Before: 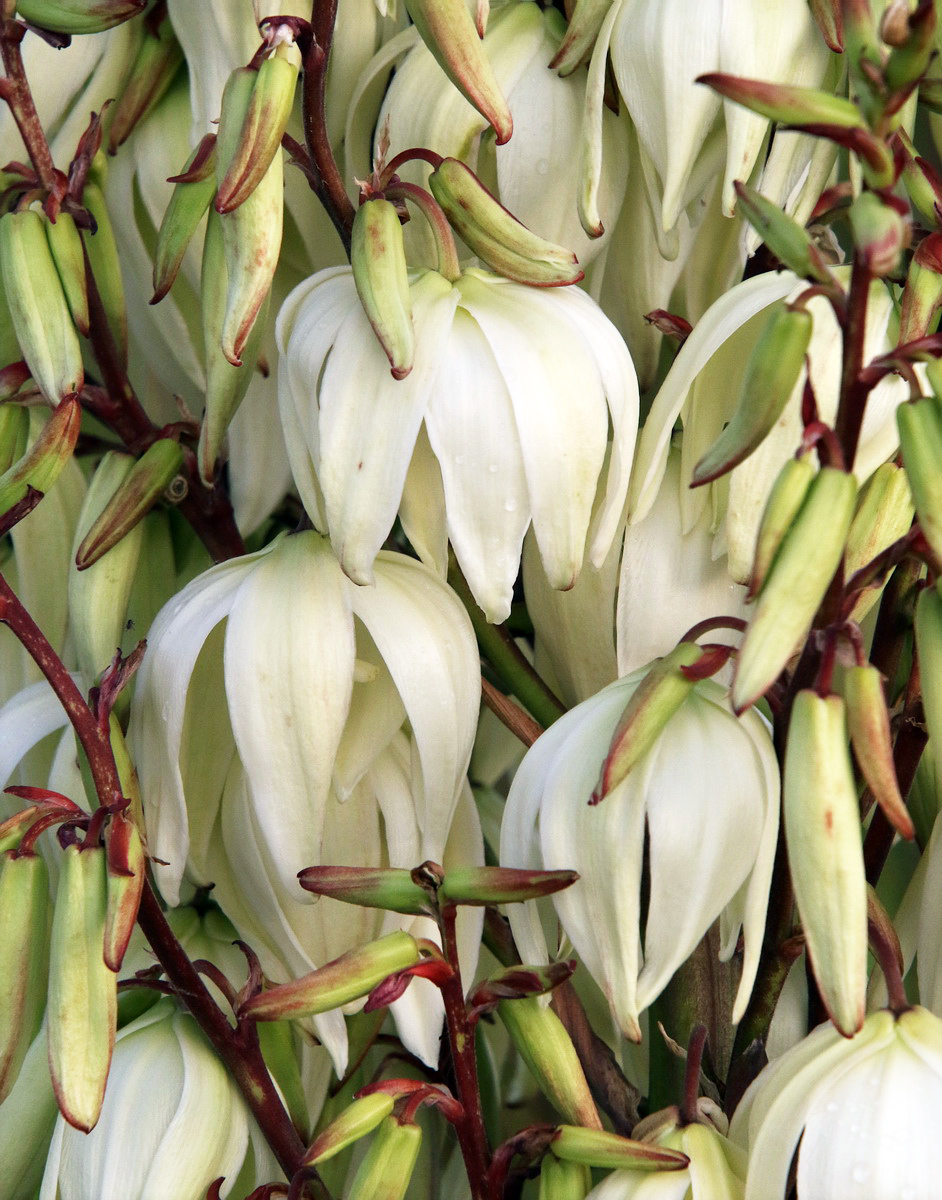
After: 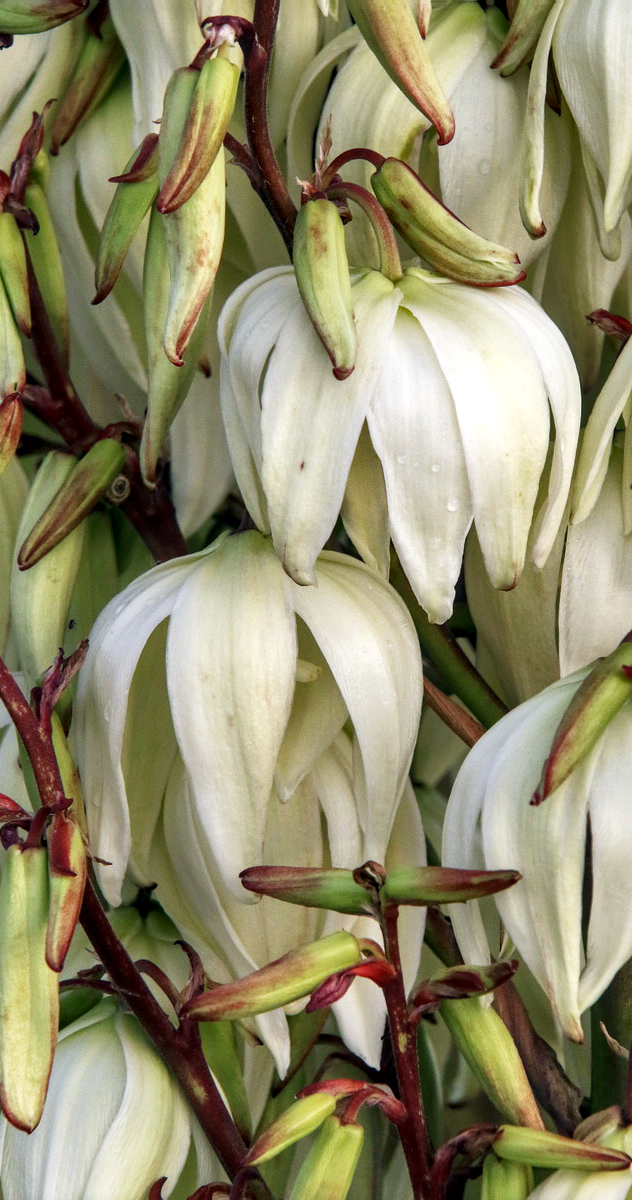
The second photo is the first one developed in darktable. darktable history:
local contrast: on, module defaults
shadows and highlights: shadows 74.93, highlights -61.07, soften with gaussian
crop and rotate: left 6.194%, right 26.691%
